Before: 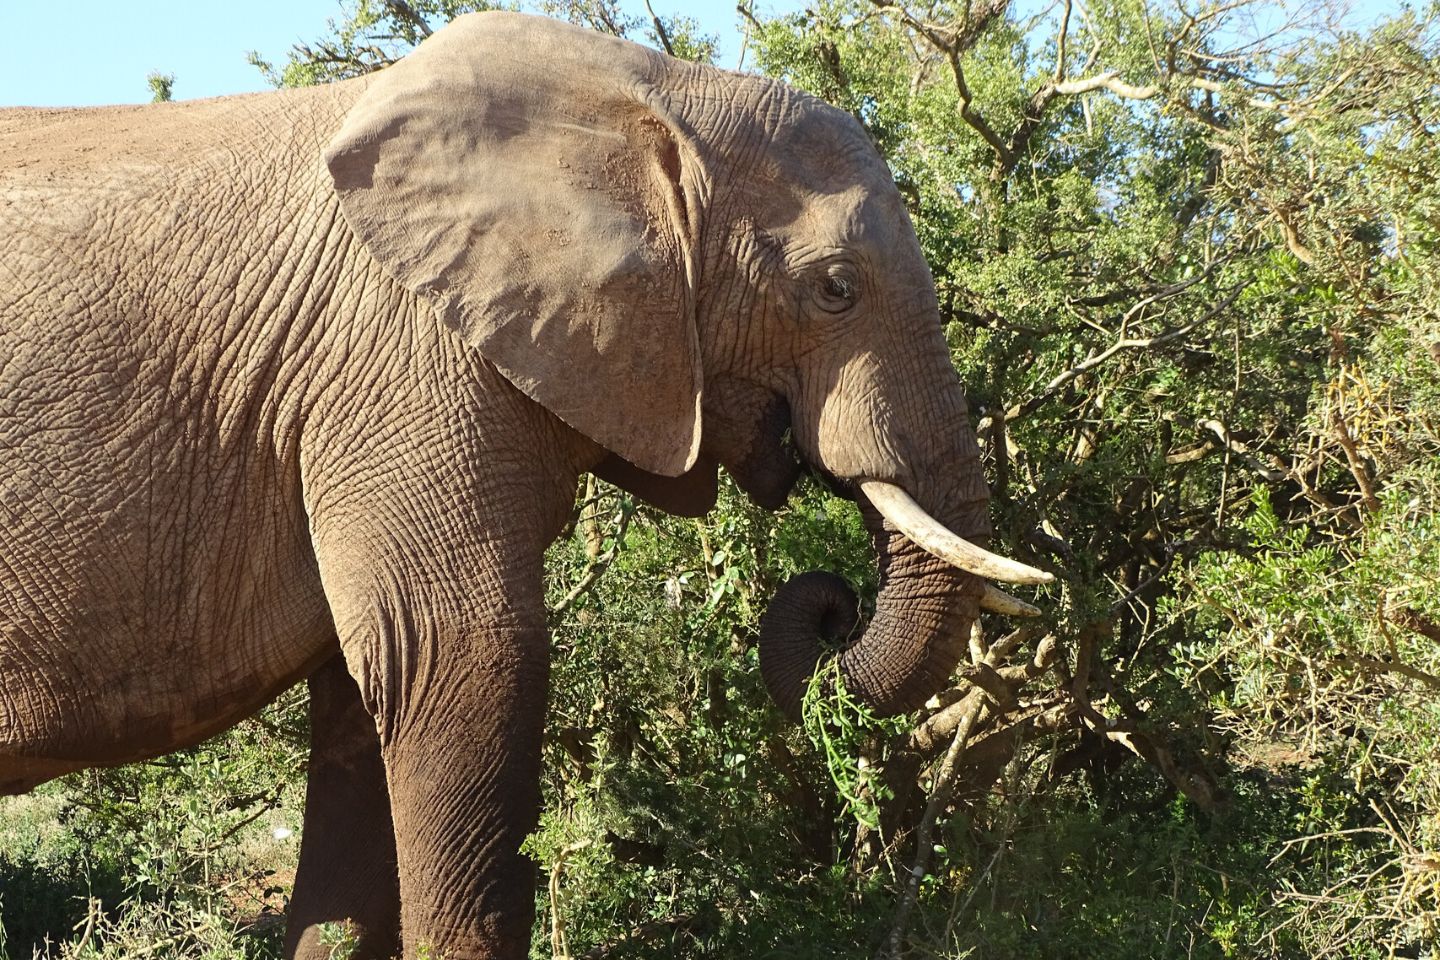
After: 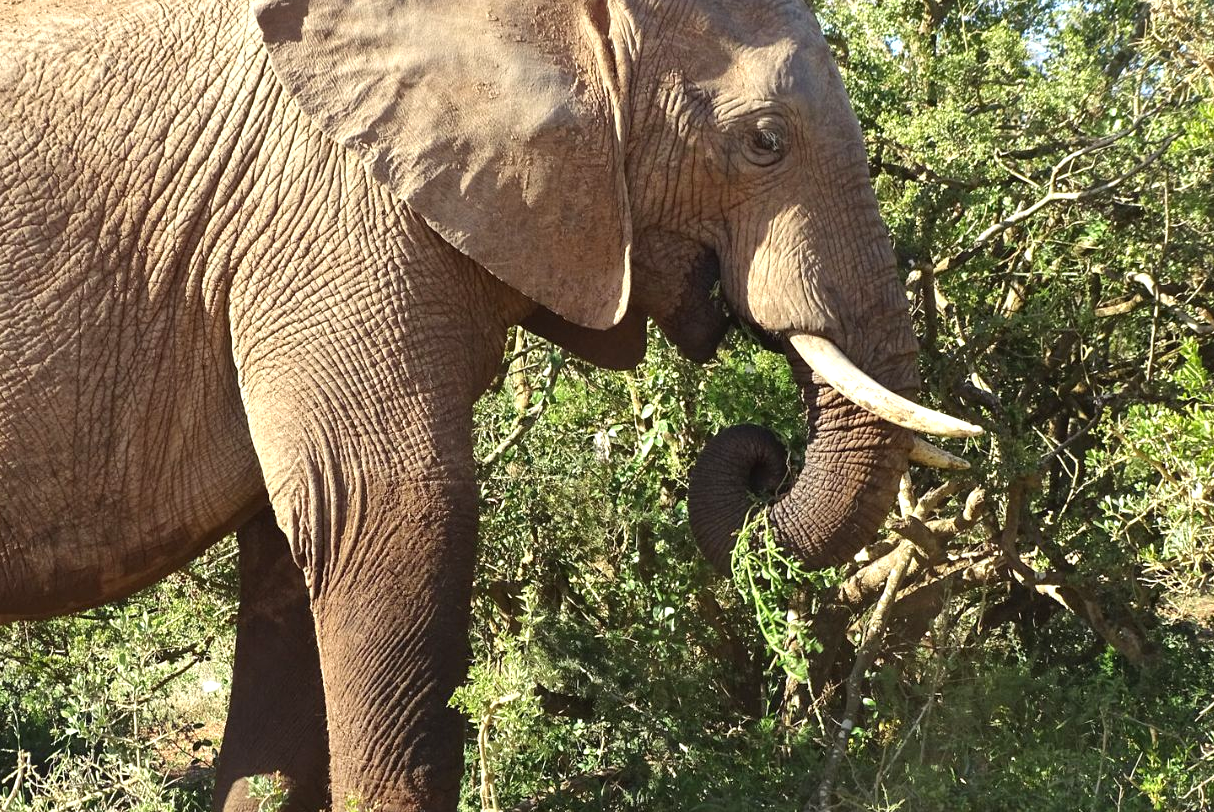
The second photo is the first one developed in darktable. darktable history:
shadows and highlights: shadows 48.86, highlights -42.66, soften with gaussian
exposure: black level correction 0, exposure 0.5 EV, compensate highlight preservation false
crop and rotate: left 4.985%, top 15.318%, right 10.674%
tone equalizer: mask exposure compensation -0.504 EV
